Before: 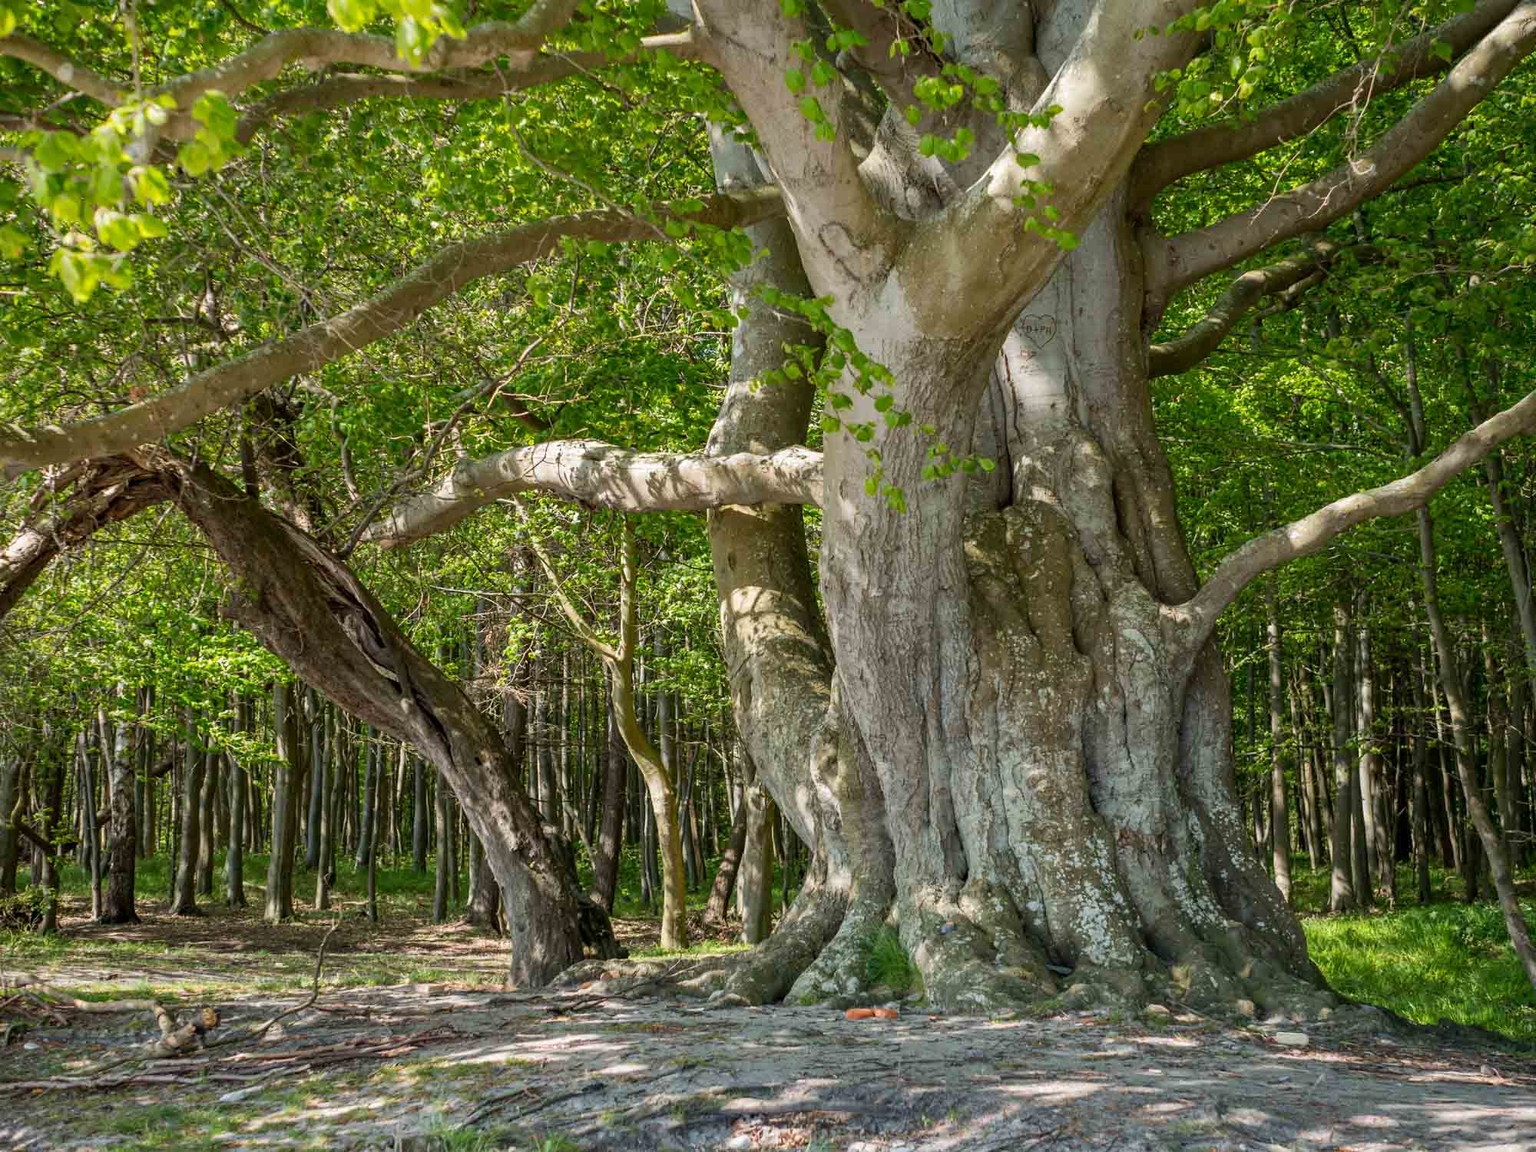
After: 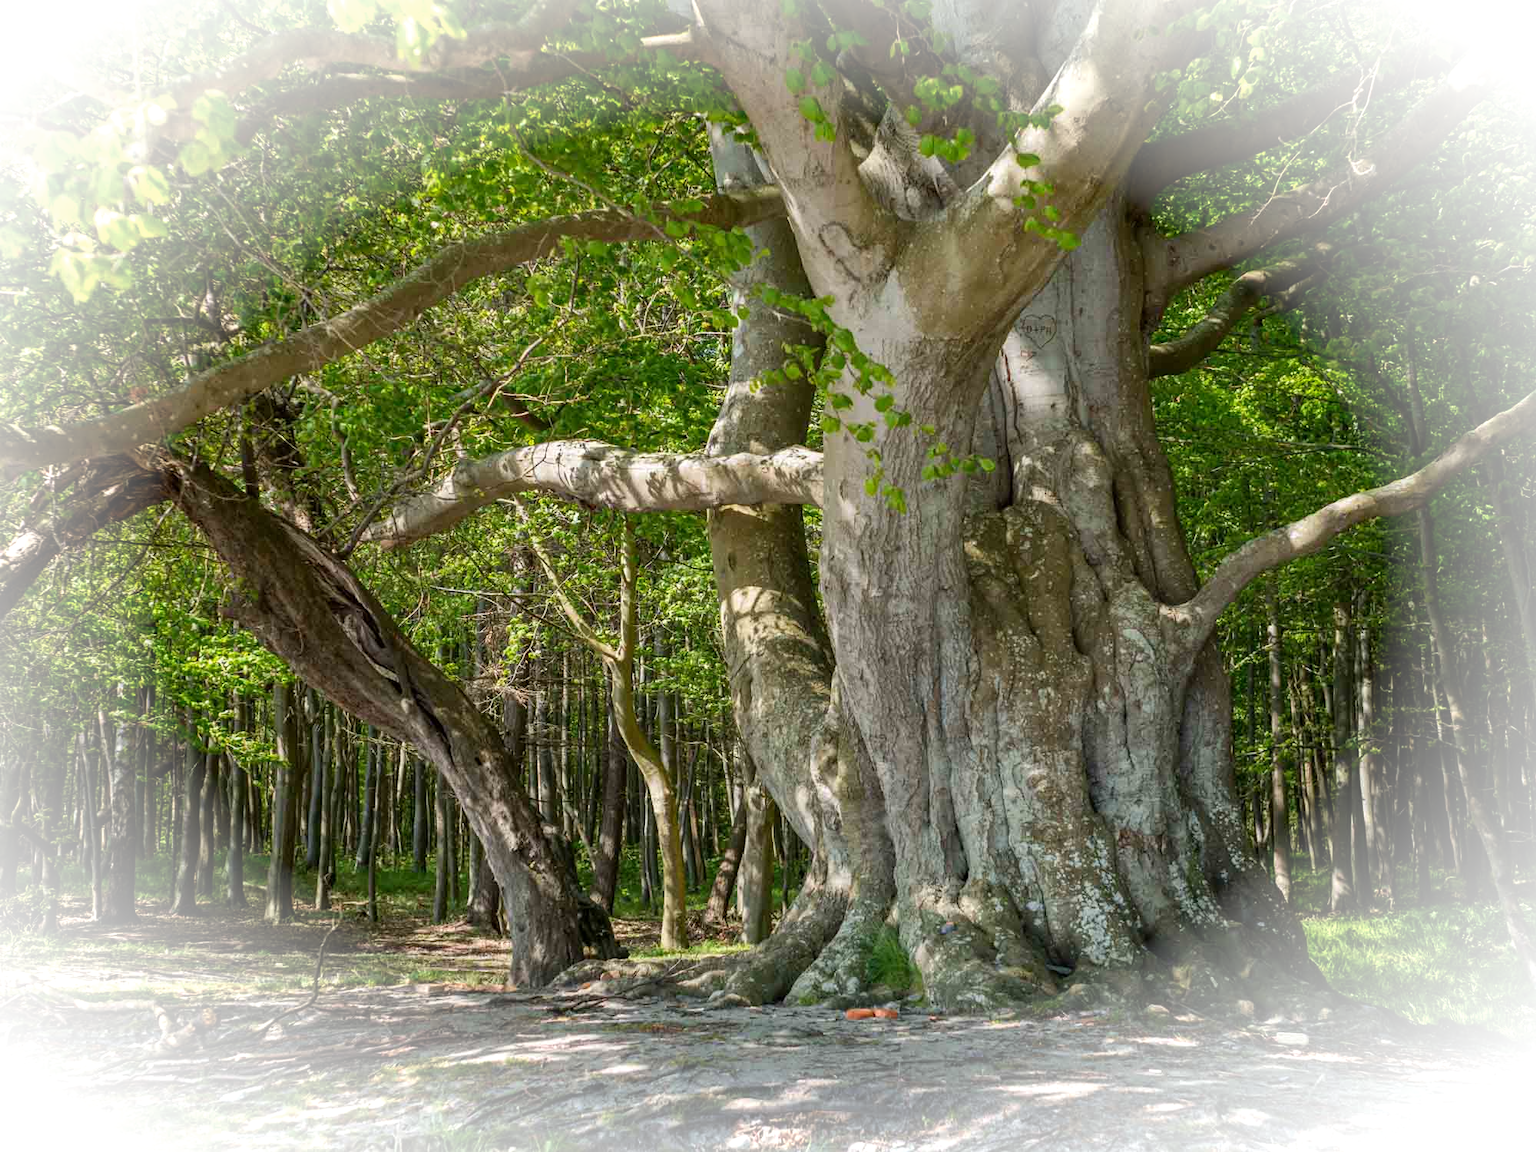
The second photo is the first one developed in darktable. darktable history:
vignetting: brightness 0.995, saturation -0.493, automatic ratio true, unbound false
